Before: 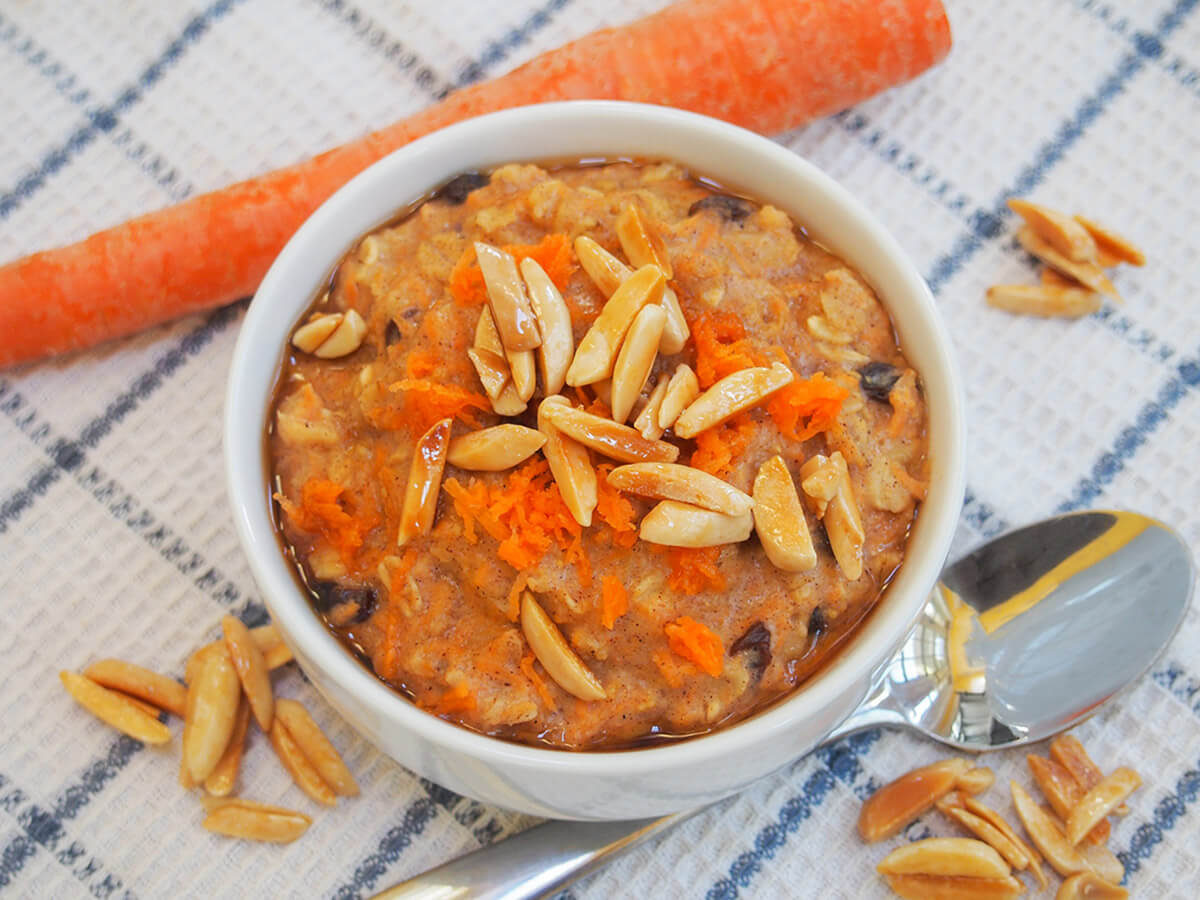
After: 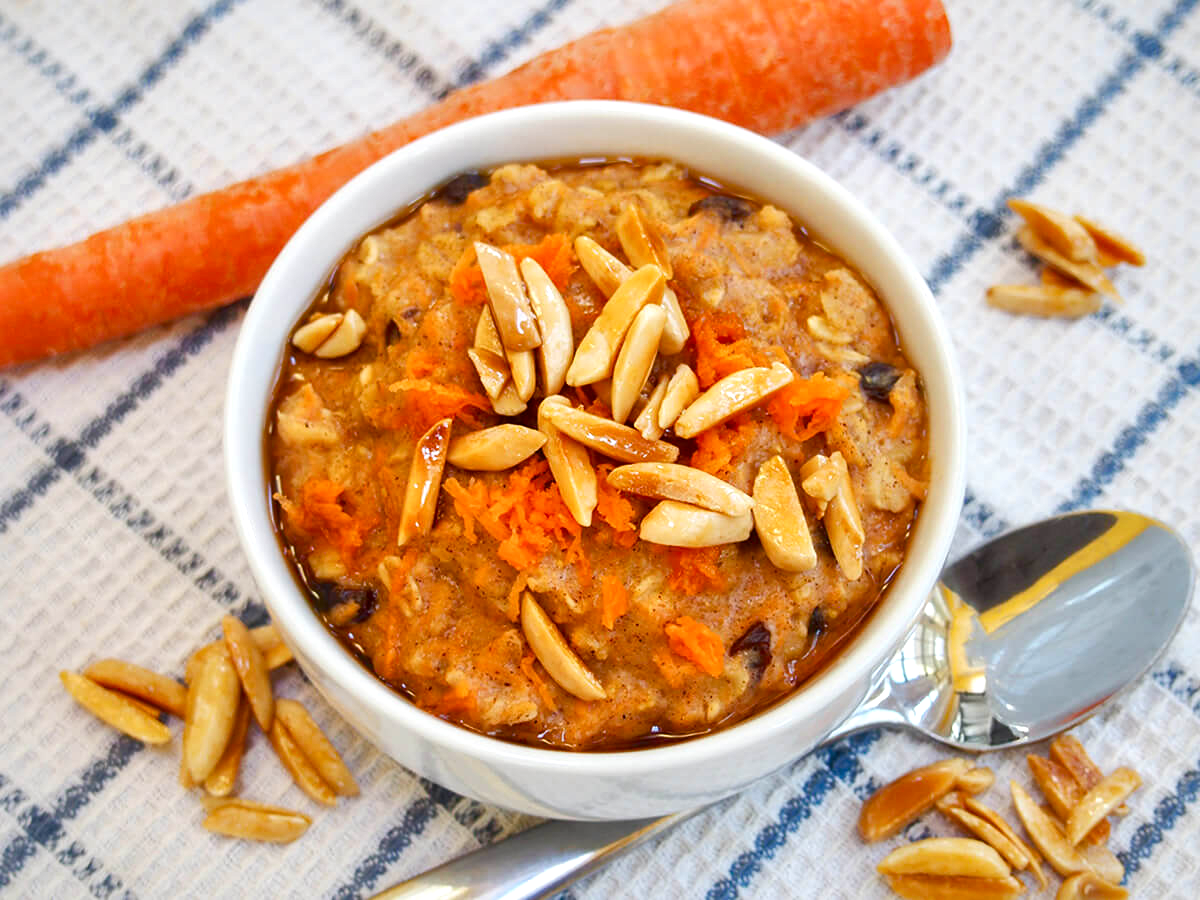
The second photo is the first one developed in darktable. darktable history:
local contrast: mode bilateral grid, contrast 24, coarseness 59, detail 152%, midtone range 0.2
exposure: black level correction 0.002, exposure 0.148 EV, compensate exposure bias true, compensate highlight preservation false
color balance rgb: perceptual saturation grading › global saturation 20%, perceptual saturation grading › highlights -25.105%, perceptual saturation grading › shadows 26.069%, global vibrance 20%
